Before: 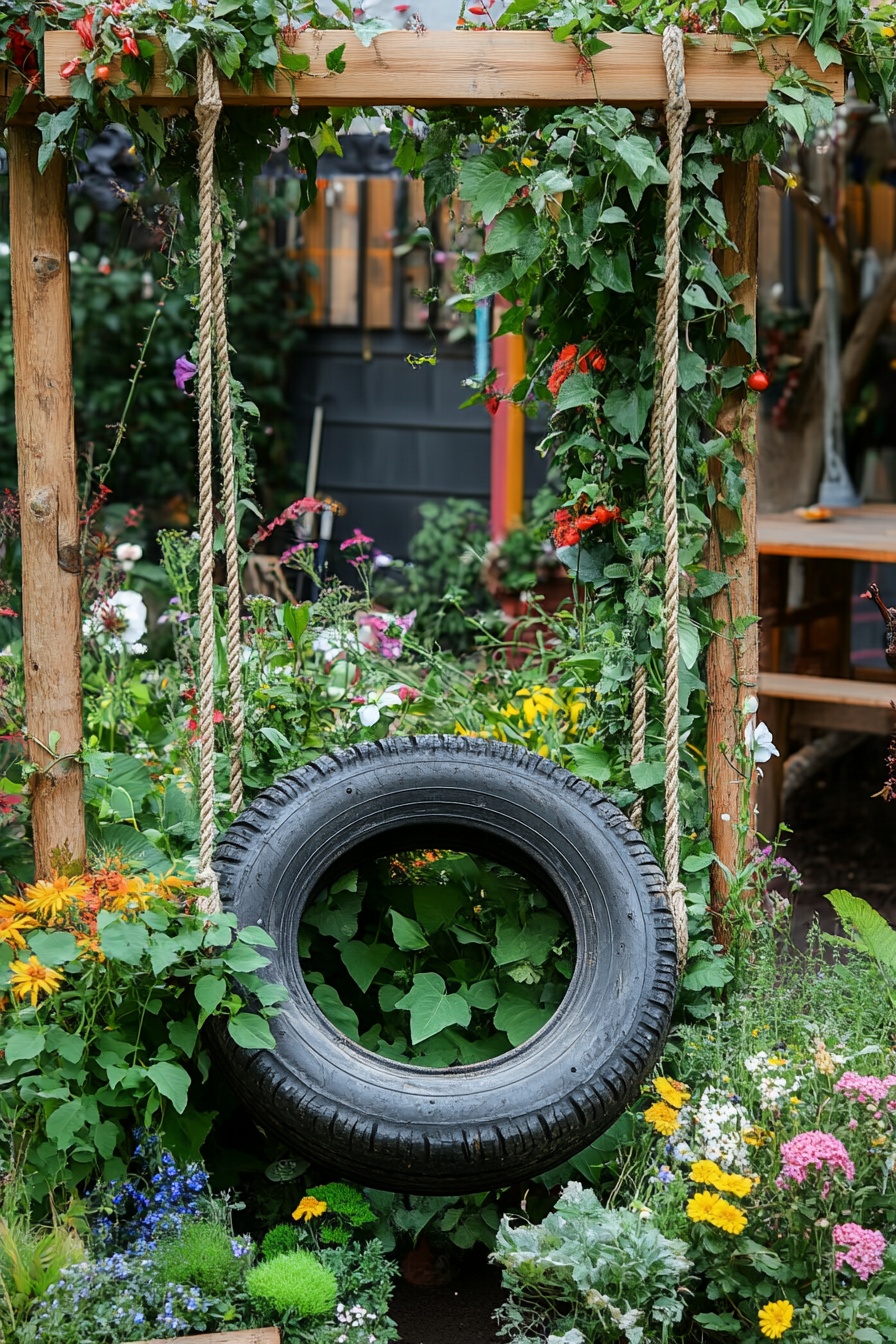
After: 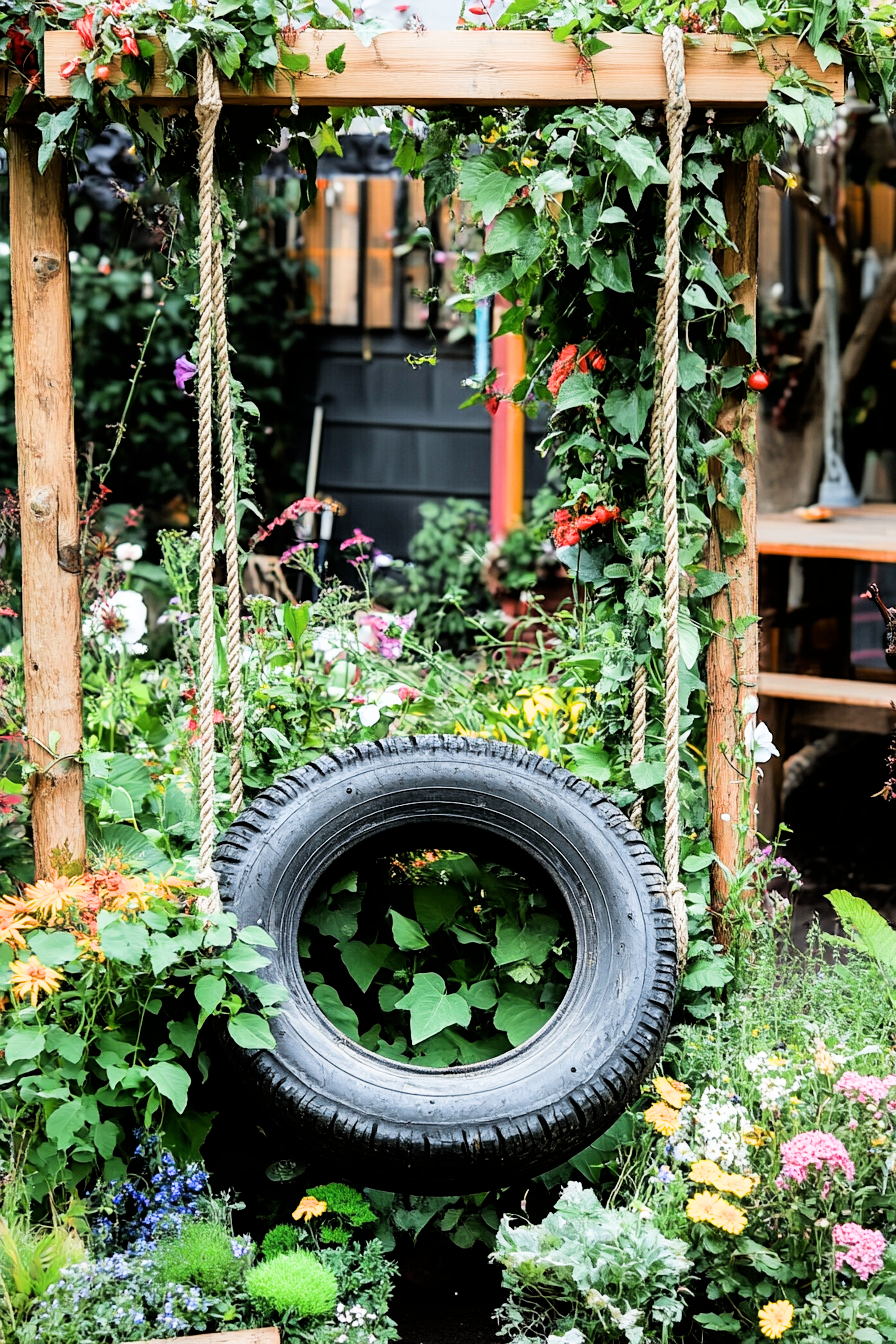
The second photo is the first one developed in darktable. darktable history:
exposure: exposure 0.943 EV, compensate highlight preservation false
filmic rgb: black relative exposure -5 EV, white relative exposure 3.5 EV, hardness 3.19, contrast 1.3, highlights saturation mix -50%
